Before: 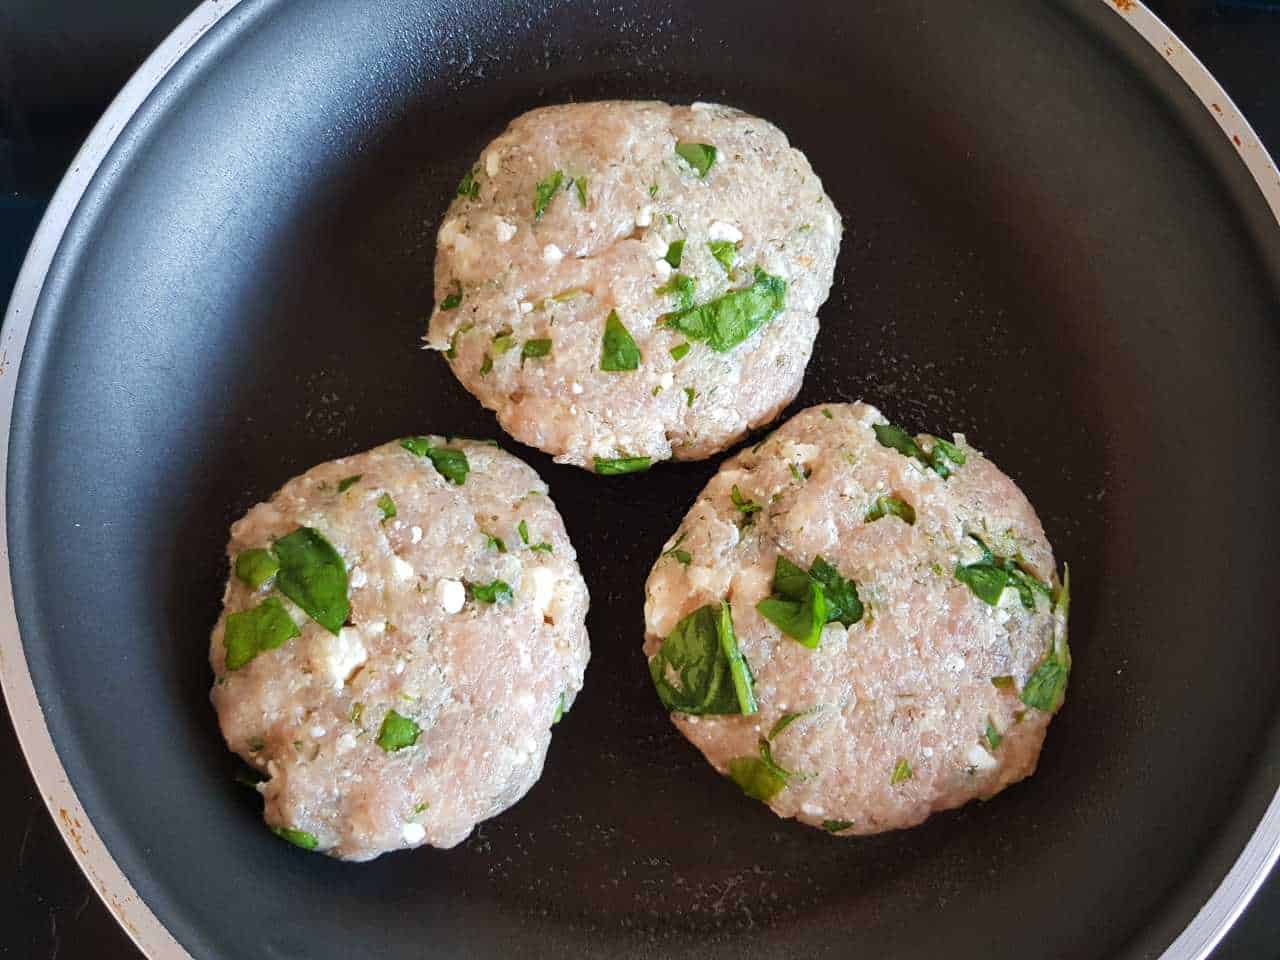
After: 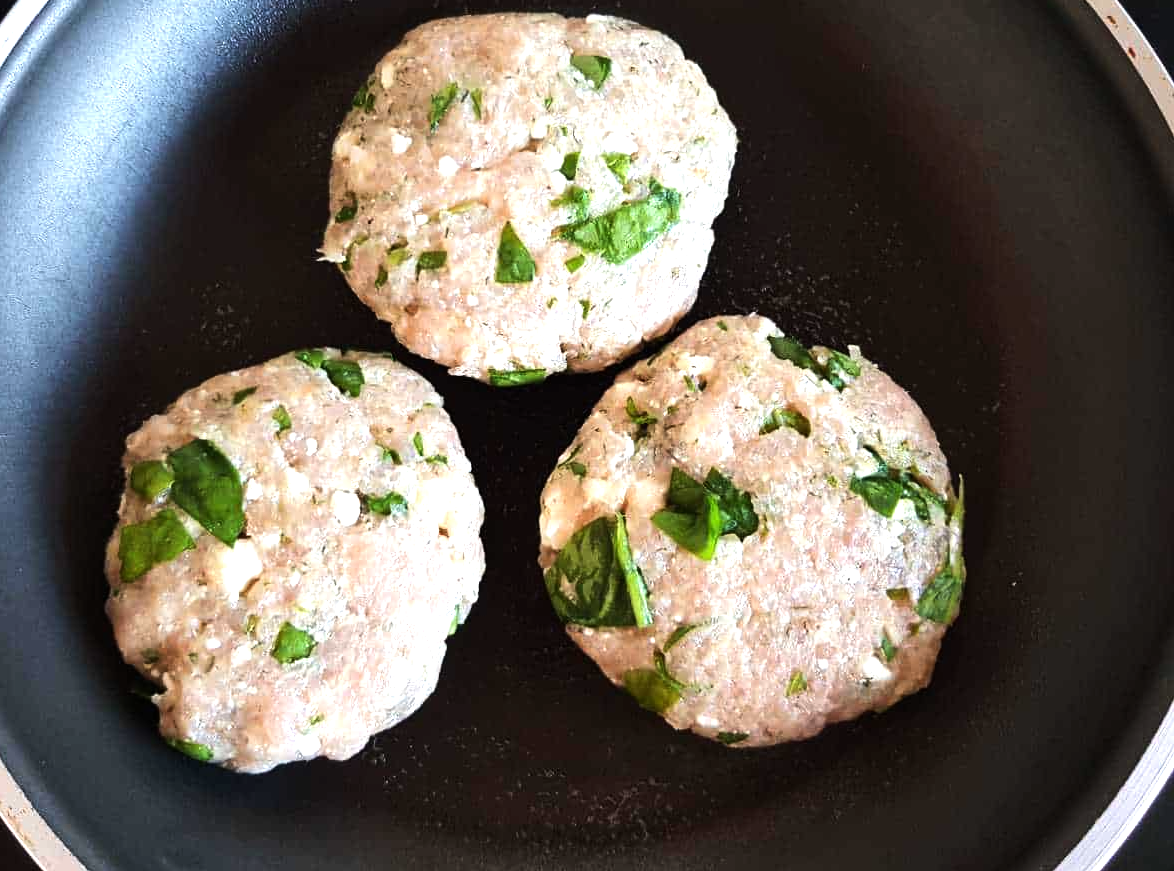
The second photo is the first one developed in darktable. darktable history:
rotate and perspective: automatic cropping original format, crop left 0, crop top 0
crop and rotate: left 8.262%, top 9.226%
tone equalizer: -8 EV -0.75 EV, -7 EV -0.7 EV, -6 EV -0.6 EV, -5 EV -0.4 EV, -3 EV 0.4 EV, -2 EV 0.6 EV, -1 EV 0.7 EV, +0 EV 0.75 EV, edges refinement/feathering 500, mask exposure compensation -1.57 EV, preserve details no
